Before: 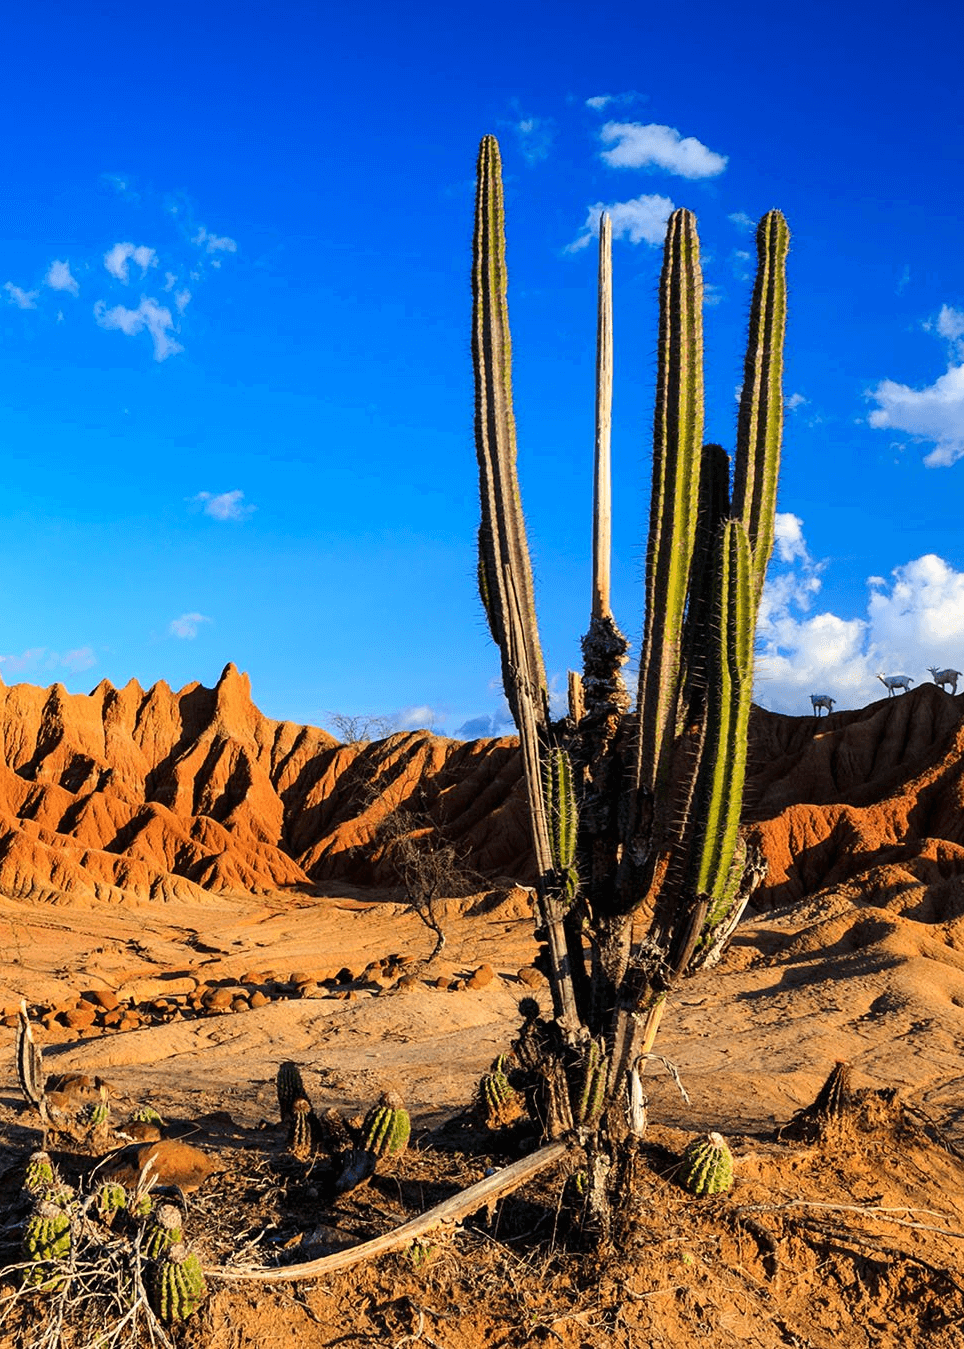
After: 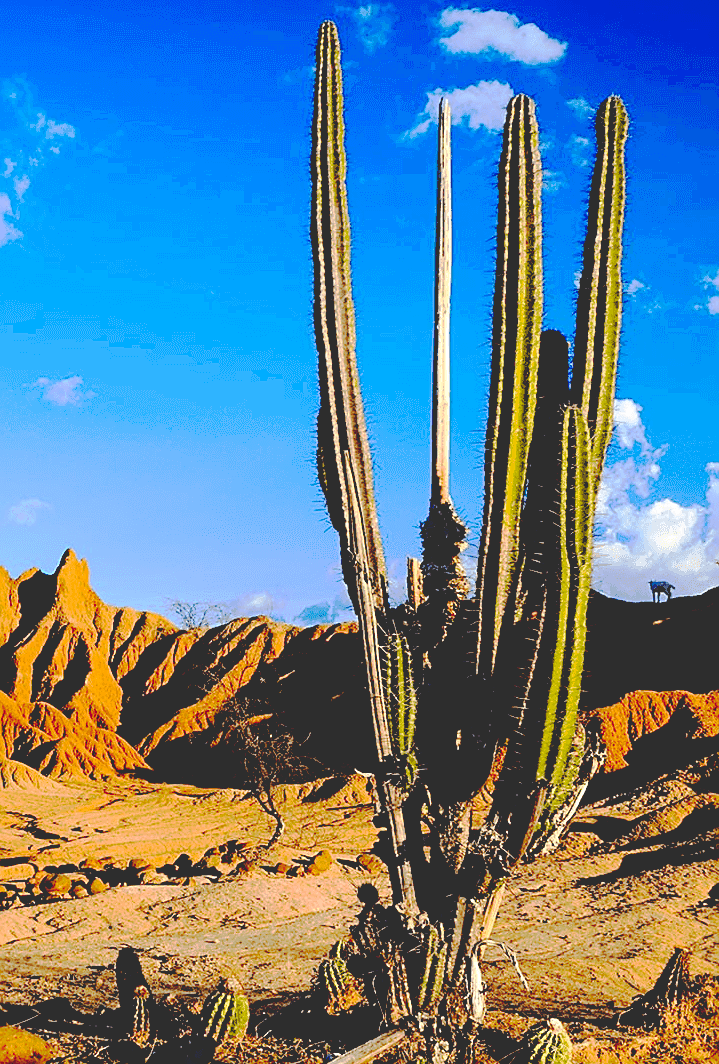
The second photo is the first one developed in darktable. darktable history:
crop: left 16.712%, top 8.451%, right 8.63%, bottom 12.639%
sharpen: on, module defaults
base curve: curves: ch0 [(0.065, 0.026) (0.236, 0.358) (0.53, 0.546) (0.777, 0.841) (0.924, 0.992)], preserve colors none
